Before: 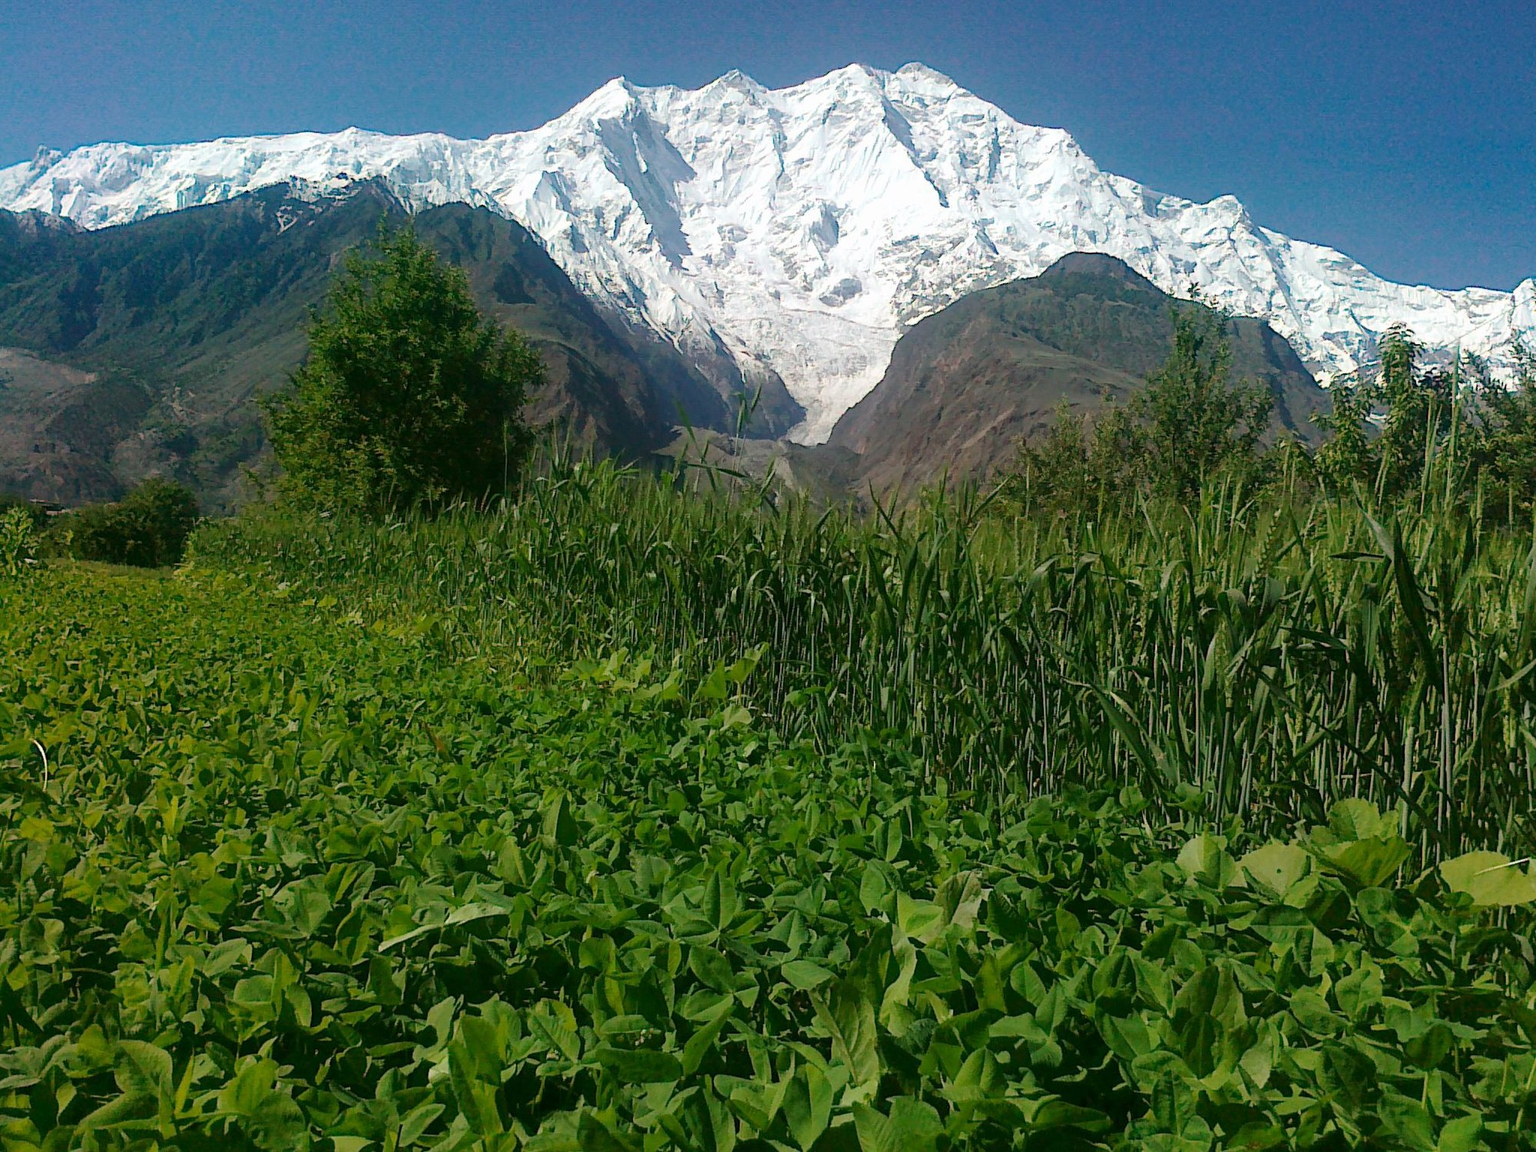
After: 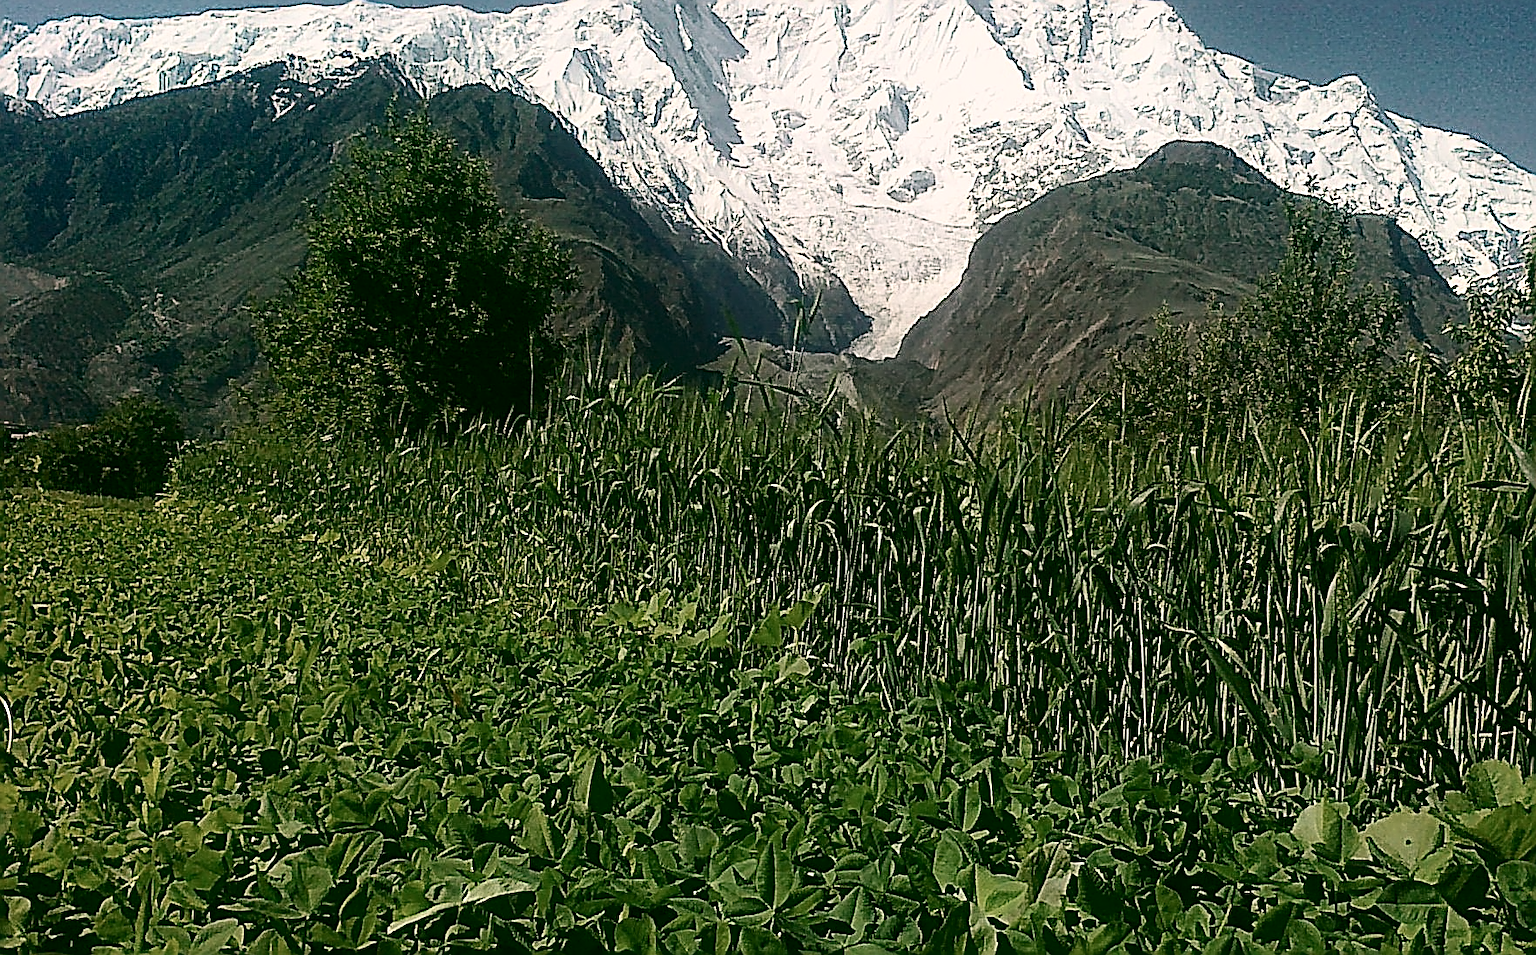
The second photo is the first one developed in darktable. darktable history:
exposure: black level correction 0.001, exposure -0.124 EV, compensate highlight preservation false
color correction: highlights a* 4.39, highlights b* 4.94, shadows a* -7.64, shadows b* 4.55
crop and rotate: left 2.405%, top 11.146%, right 9.373%, bottom 15.719%
sharpen: amount 1.997
contrast brightness saturation: contrast 0.249, saturation -0.312
